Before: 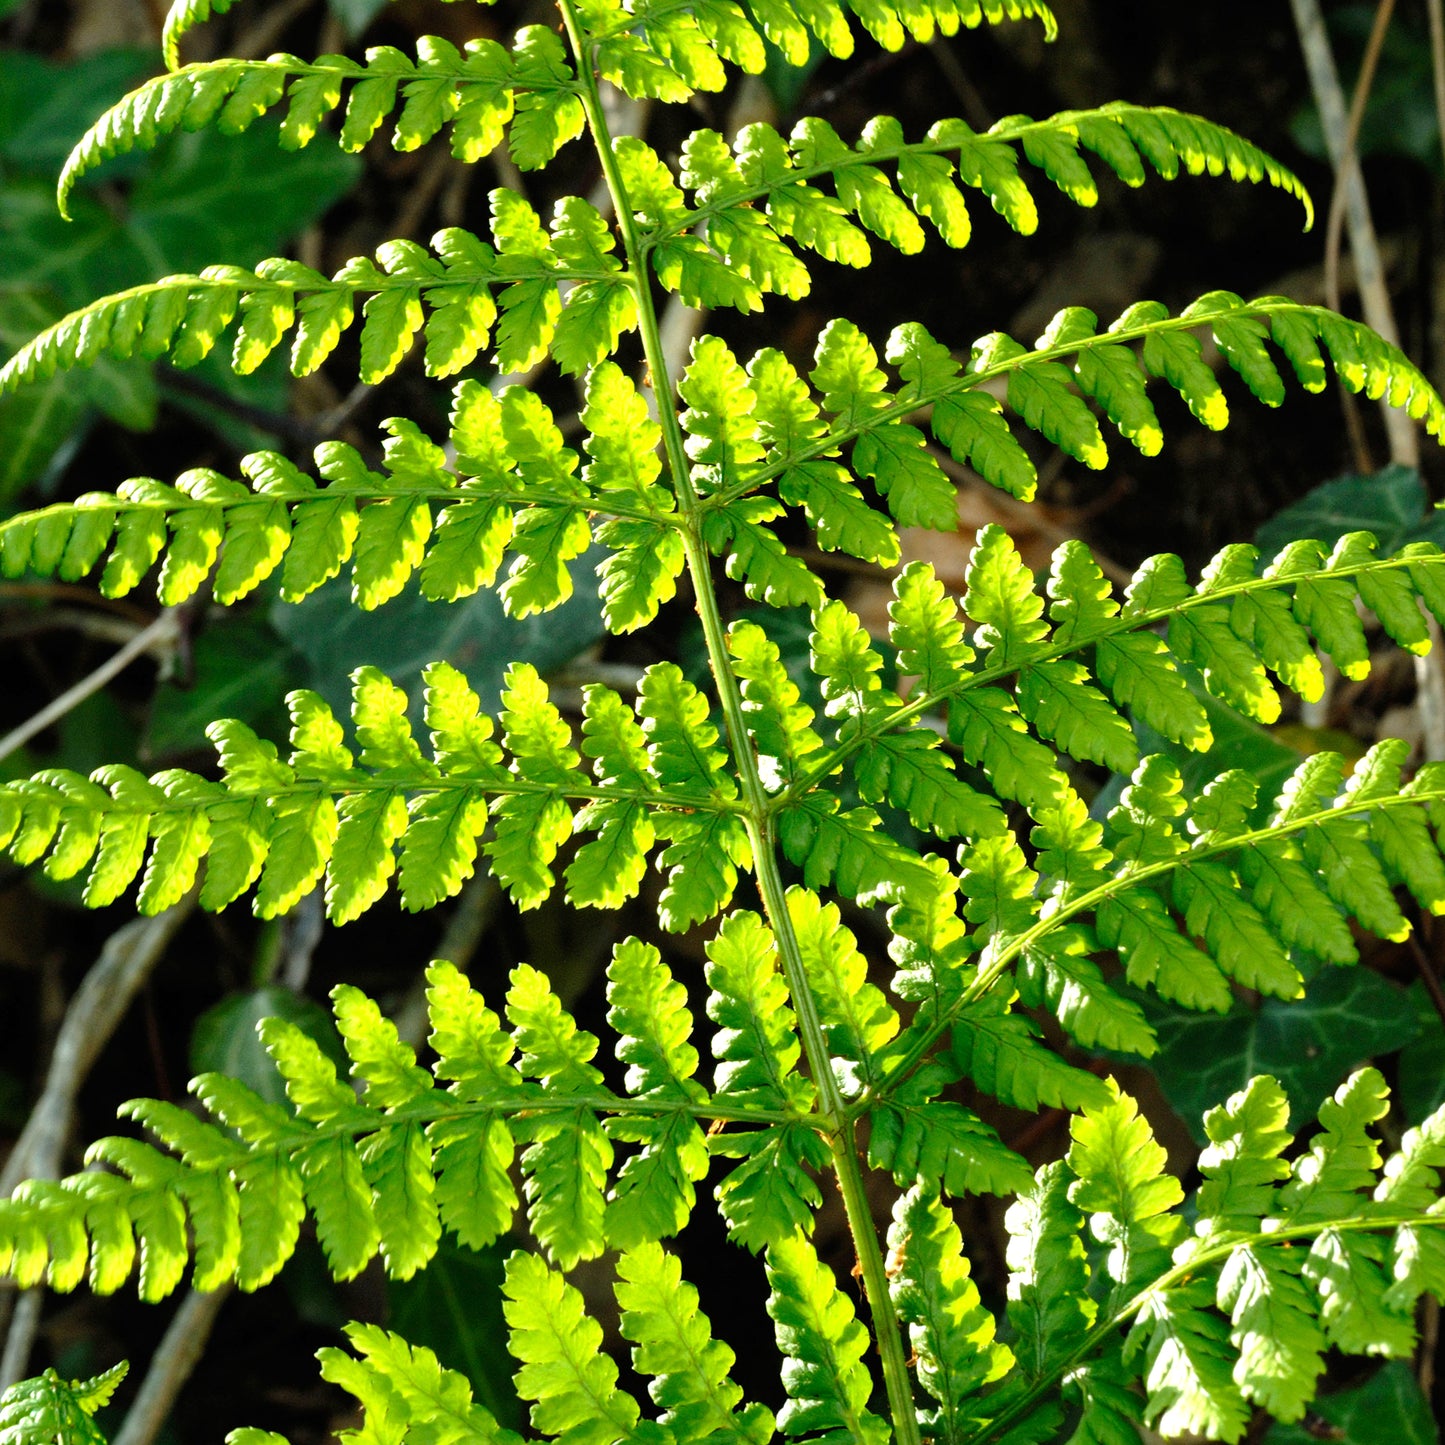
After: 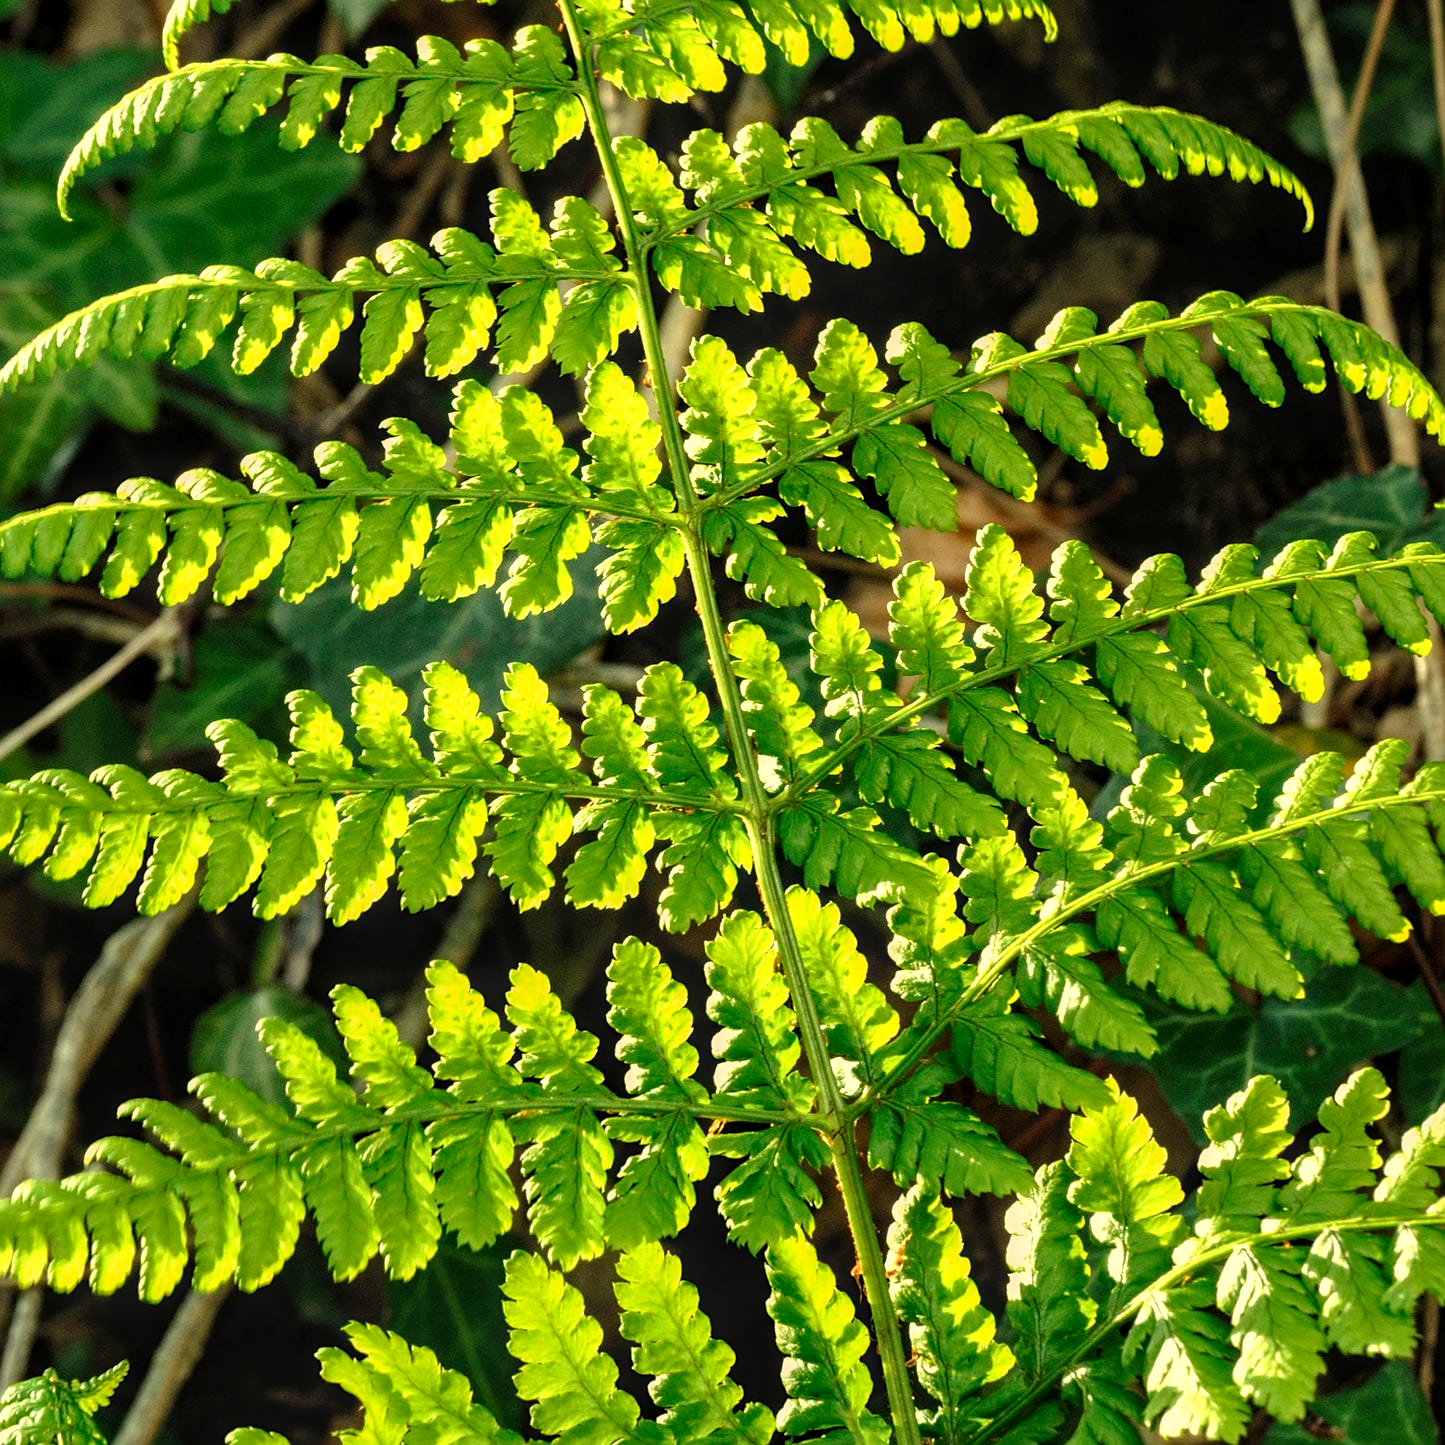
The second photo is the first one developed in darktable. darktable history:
white balance: red 1.08, blue 0.791
sharpen: amount 0.2
local contrast: on, module defaults
